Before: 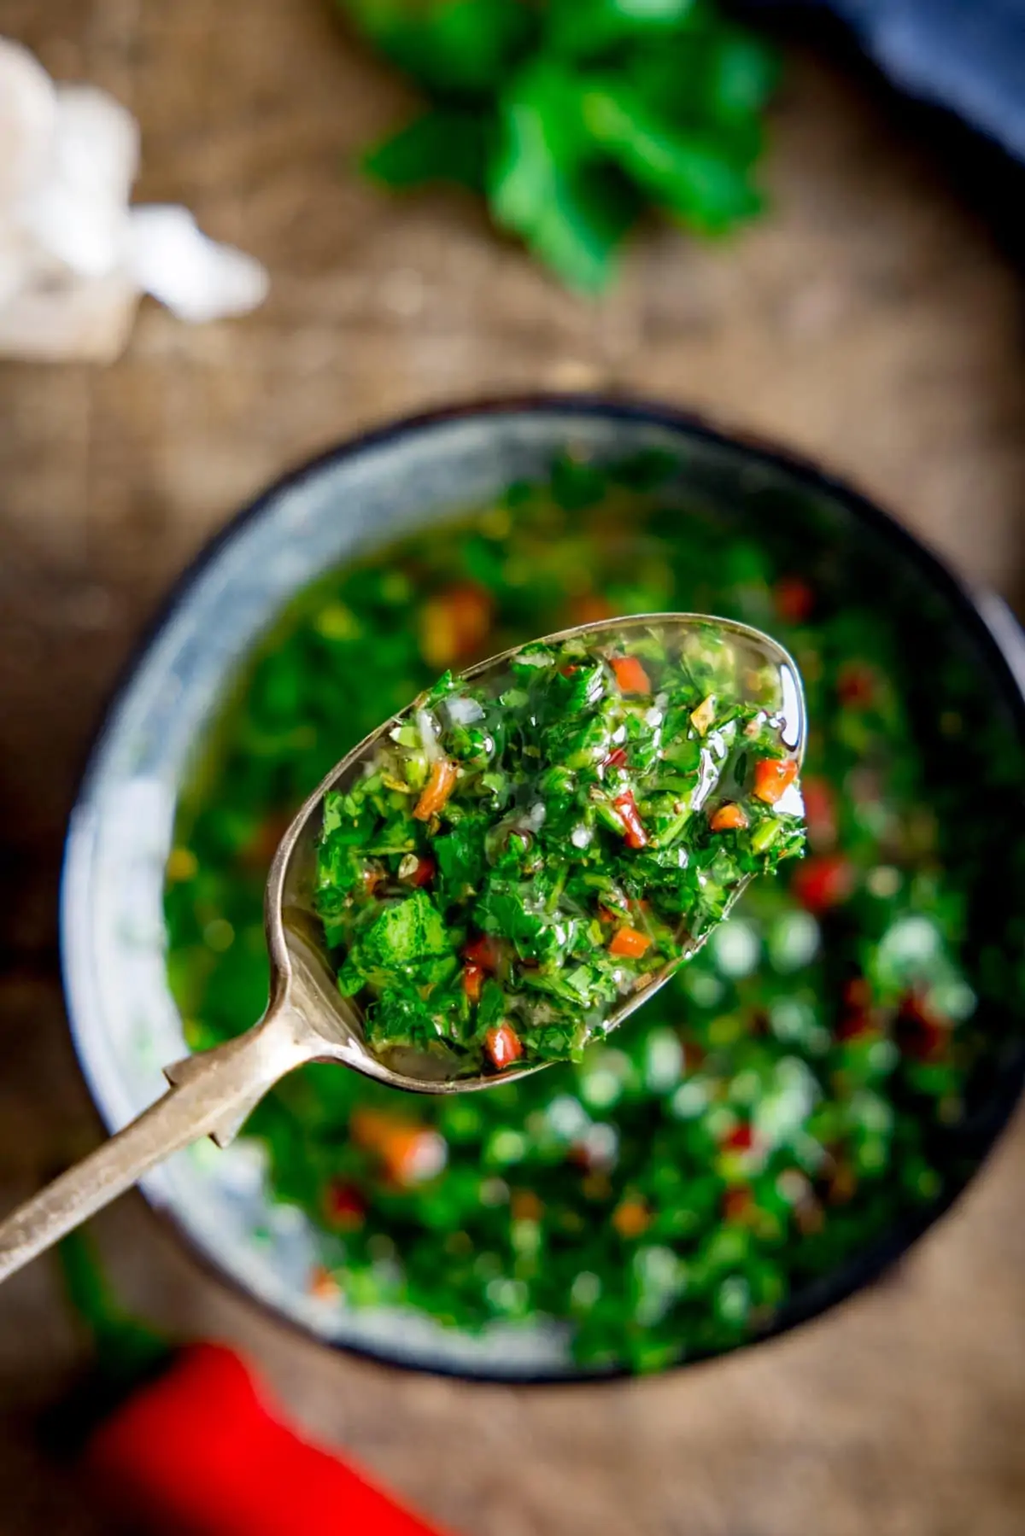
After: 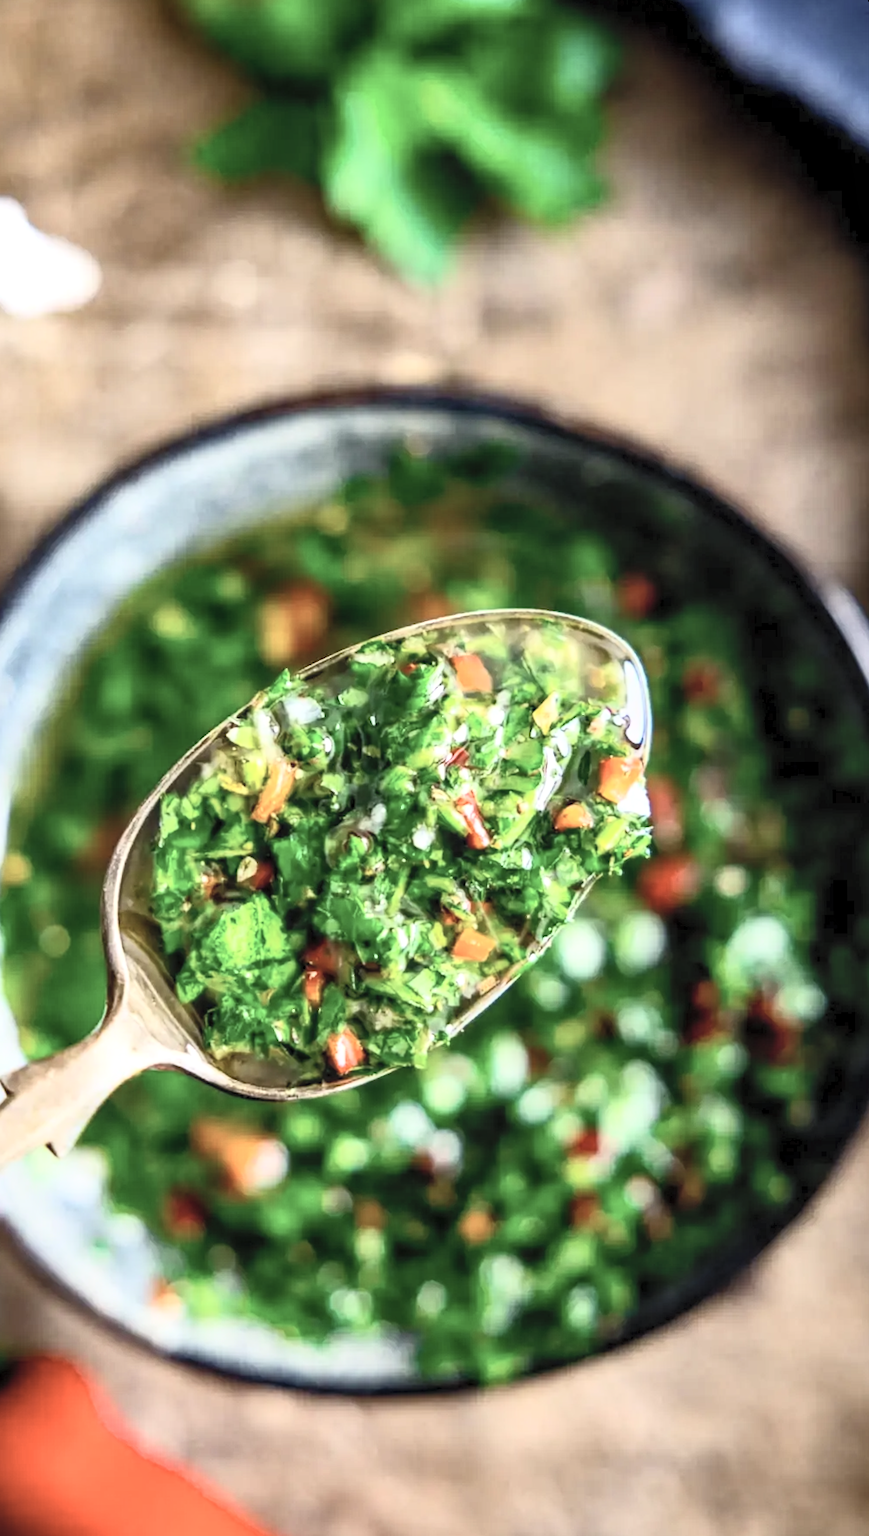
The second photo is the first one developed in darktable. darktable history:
crop: left 16.145%
contrast brightness saturation: contrast 0.43, brightness 0.56, saturation -0.19
local contrast: on, module defaults
rotate and perspective: rotation -0.45°, automatic cropping original format, crop left 0.008, crop right 0.992, crop top 0.012, crop bottom 0.988
